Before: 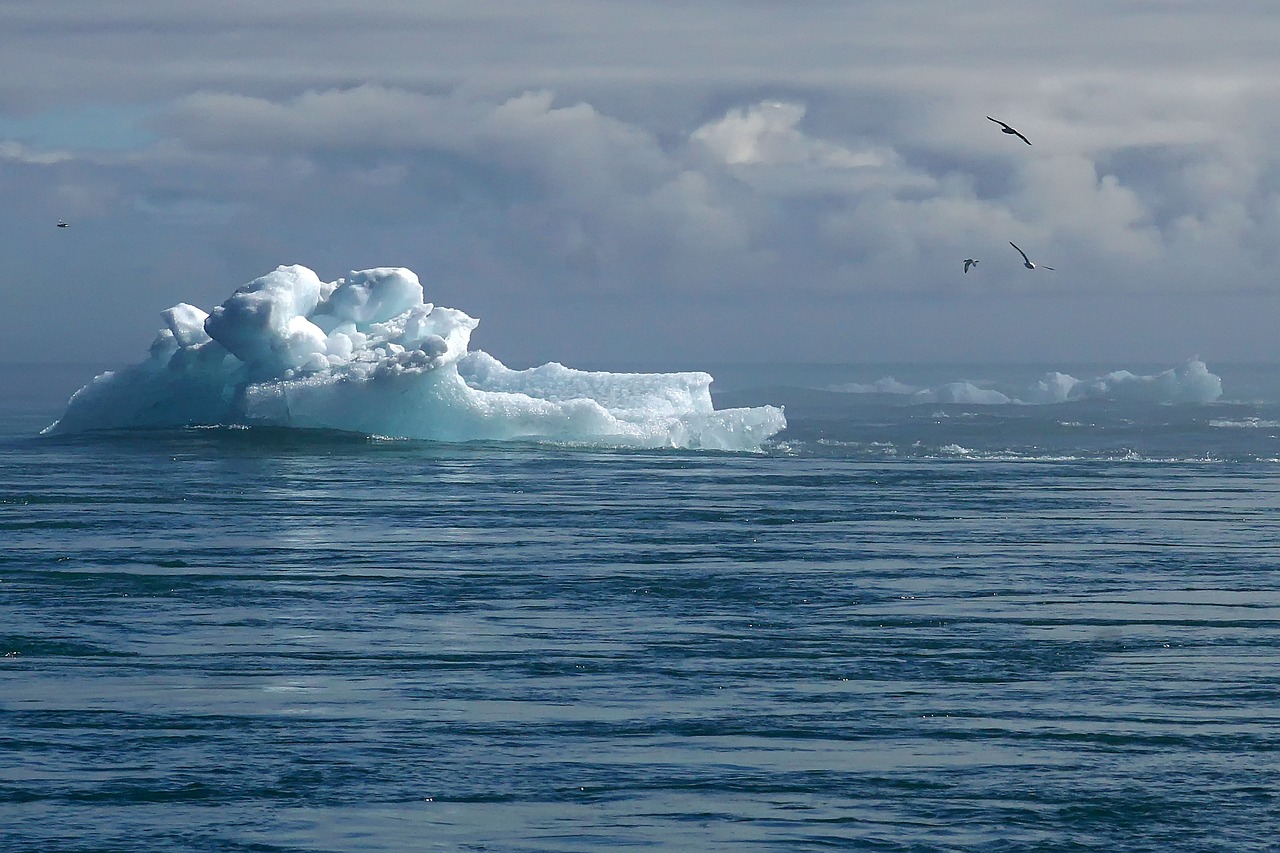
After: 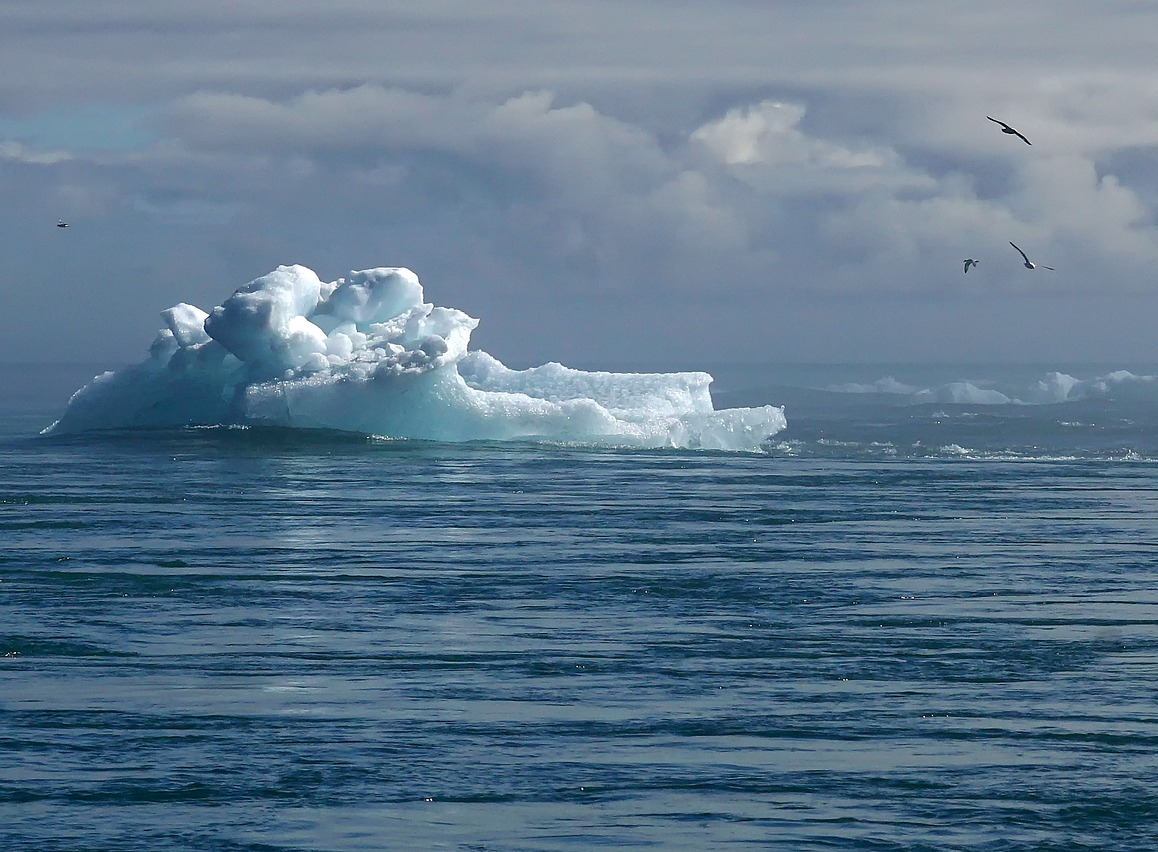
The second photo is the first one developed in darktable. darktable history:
crop: right 9.512%, bottom 0.037%
